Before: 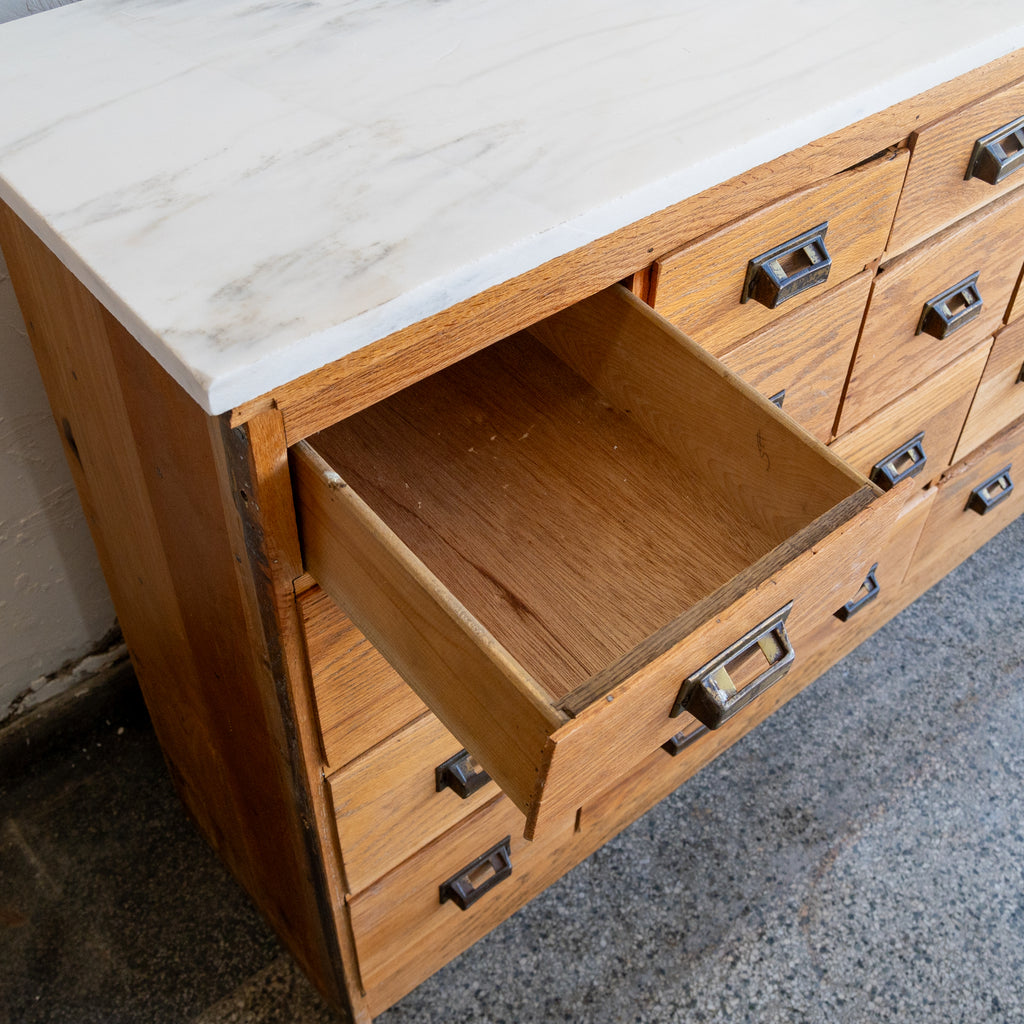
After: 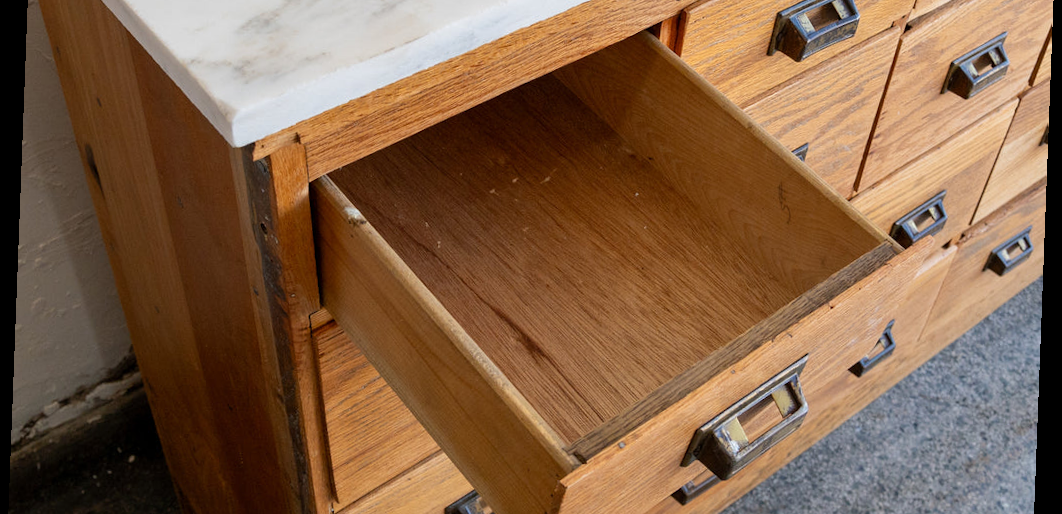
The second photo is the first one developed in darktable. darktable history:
crop and rotate: top 26.056%, bottom 25.543%
rotate and perspective: rotation 2.17°, automatic cropping off
